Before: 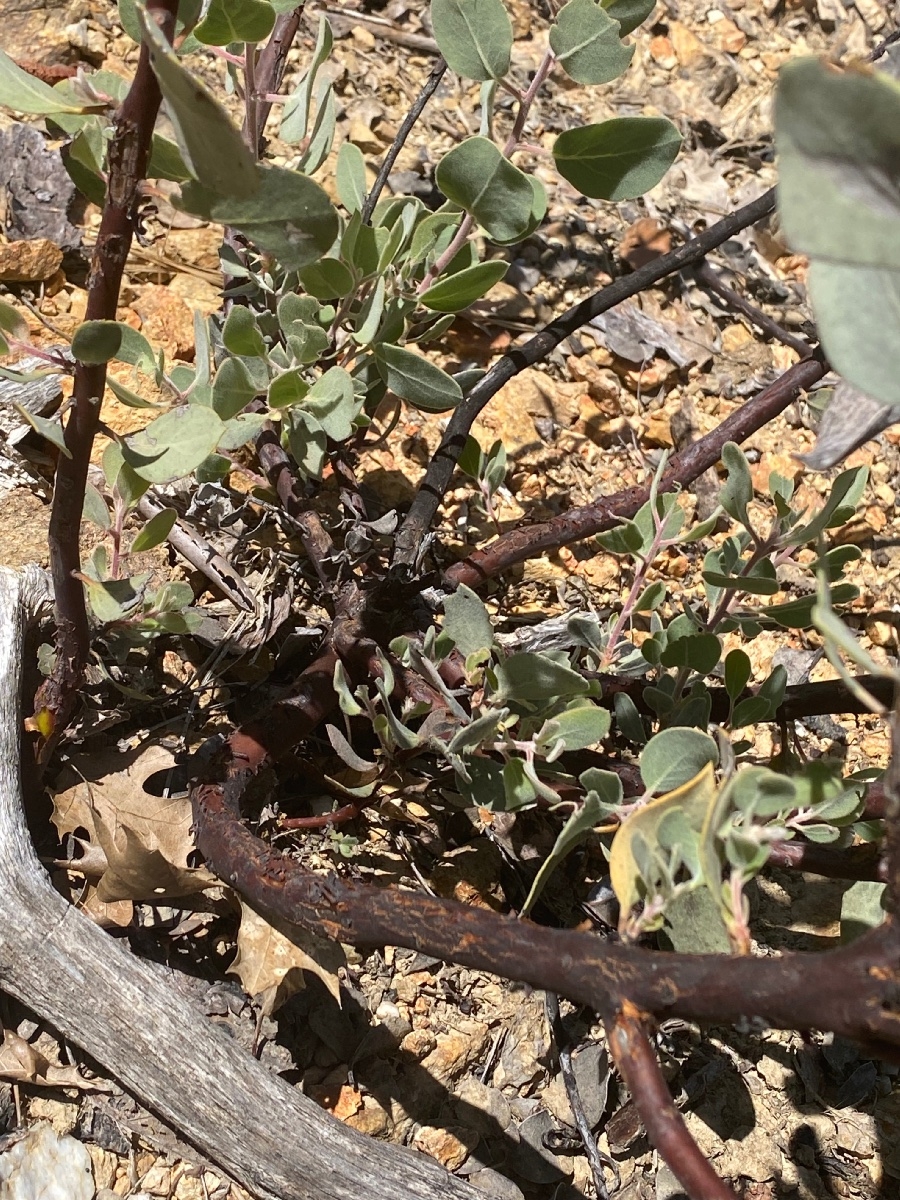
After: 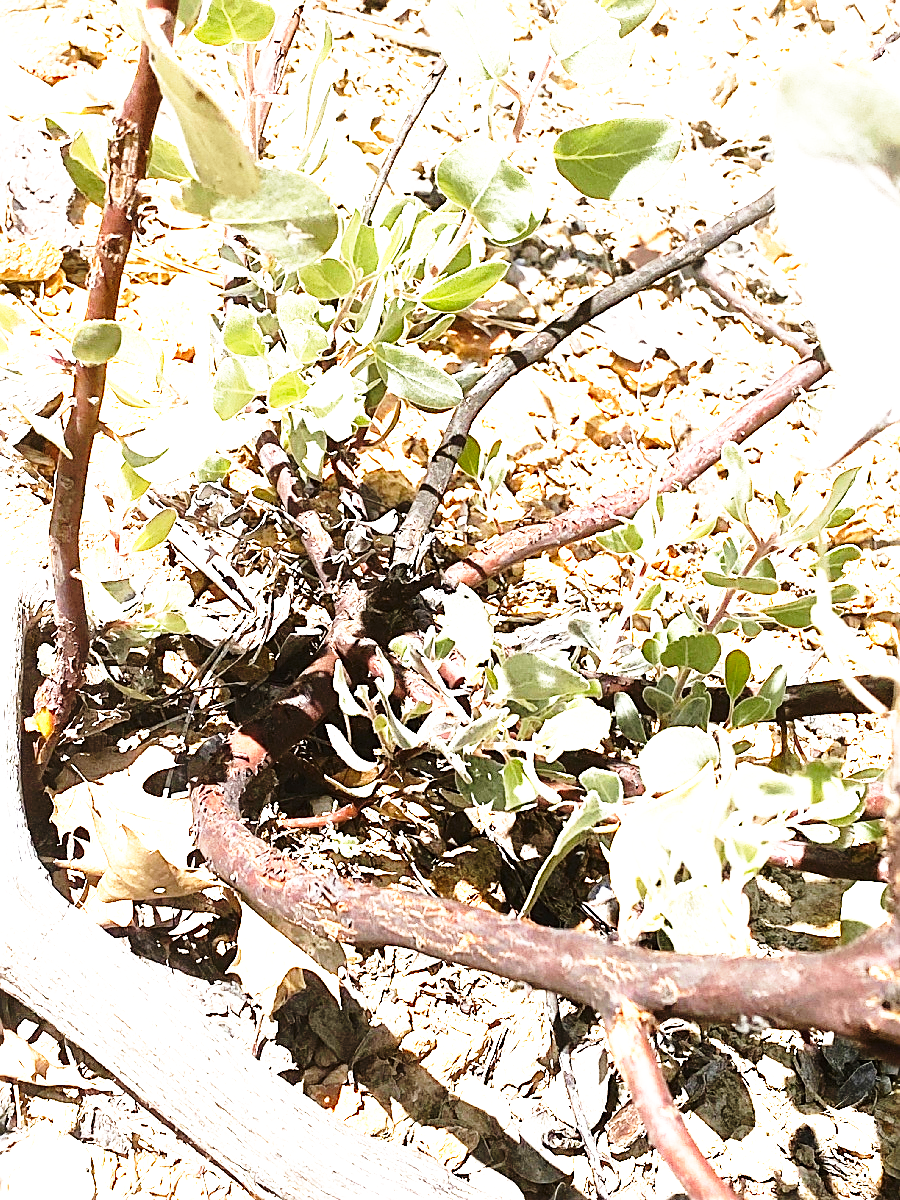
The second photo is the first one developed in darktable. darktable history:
exposure: black level correction 0, exposure 1.469 EV, compensate highlight preservation false
base curve: curves: ch0 [(0, 0) (0.026, 0.03) (0.109, 0.232) (0.351, 0.748) (0.669, 0.968) (1, 1)], preserve colors none
sharpen: on, module defaults
tone equalizer: -8 EV -0.738 EV, -7 EV -0.687 EV, -6 EV -0.562 EV, -5 EV -0.38 EV, -3 EV 0.379 EV, -2 EV 0.6 EV, -1 EV 0.699 EV, +0 EV 0.734 EV
